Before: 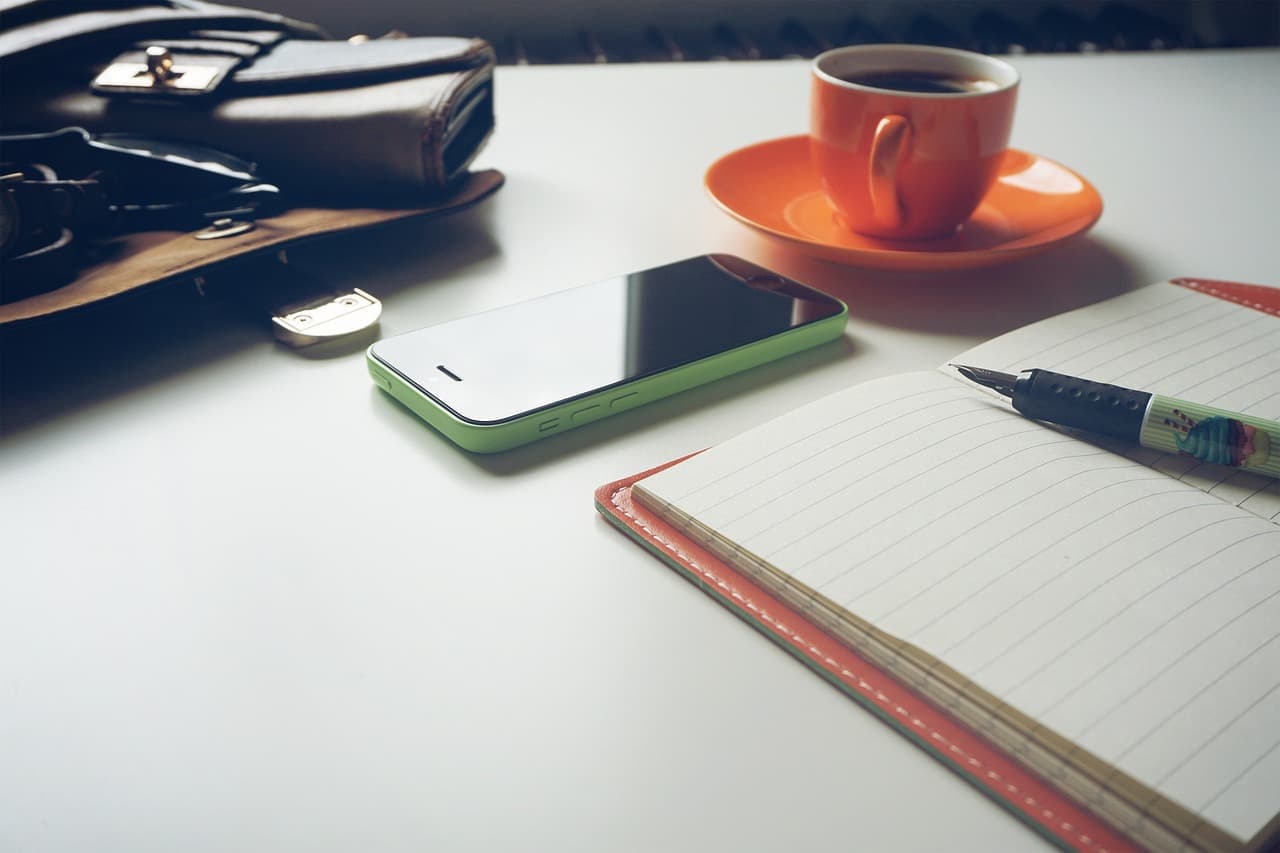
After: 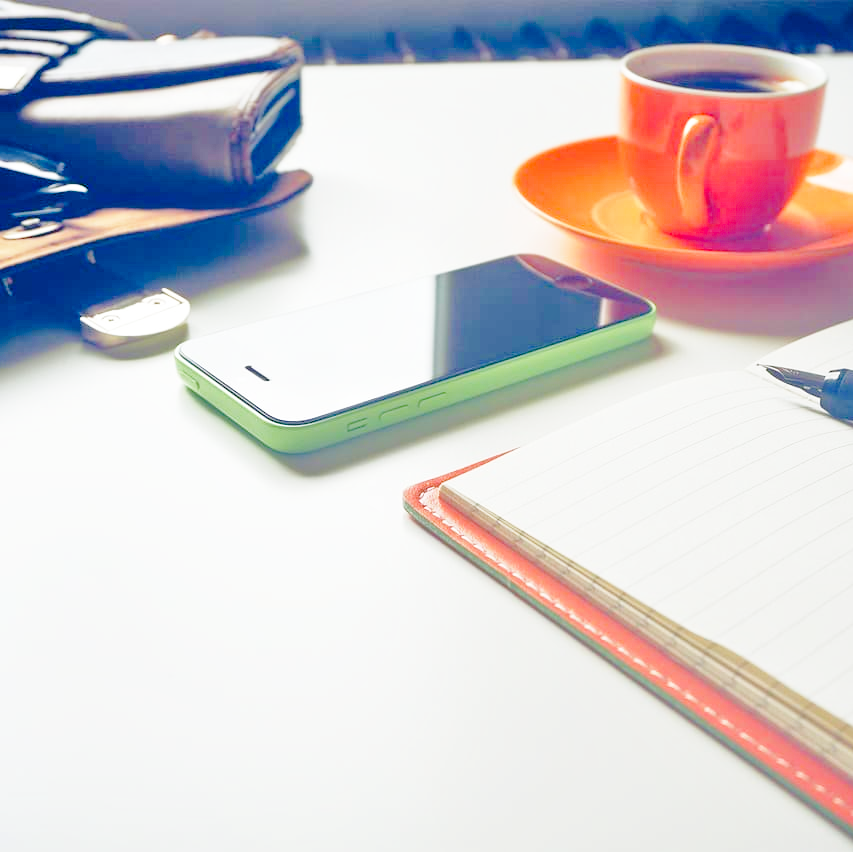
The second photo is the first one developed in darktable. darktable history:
crop and rotate: left 15.055%, right 18.278%
base curve: curves: ch0 [(0, 0) (0.028, 0.03) (0.121, 0.232) (0.46, 0.748) (0.859, 0.968) (1, 1)], preserve colors none
tone equalizer: -7 EV 0.15 EV, -6 EV 0.6 EV, -5 EV 1.15 EV, -4 EV 1.33 EV, -3 EV 1.15 EV, -2 EV 0.6 EV, -1 EV 0.15 EV, mask exposure compensation -0.5 EV
color balance rgb: perceptual saturation grading › global saturation 20%, perceptual saturation grading › highlights -25%, perceptual saturation grading › shadows 50%
